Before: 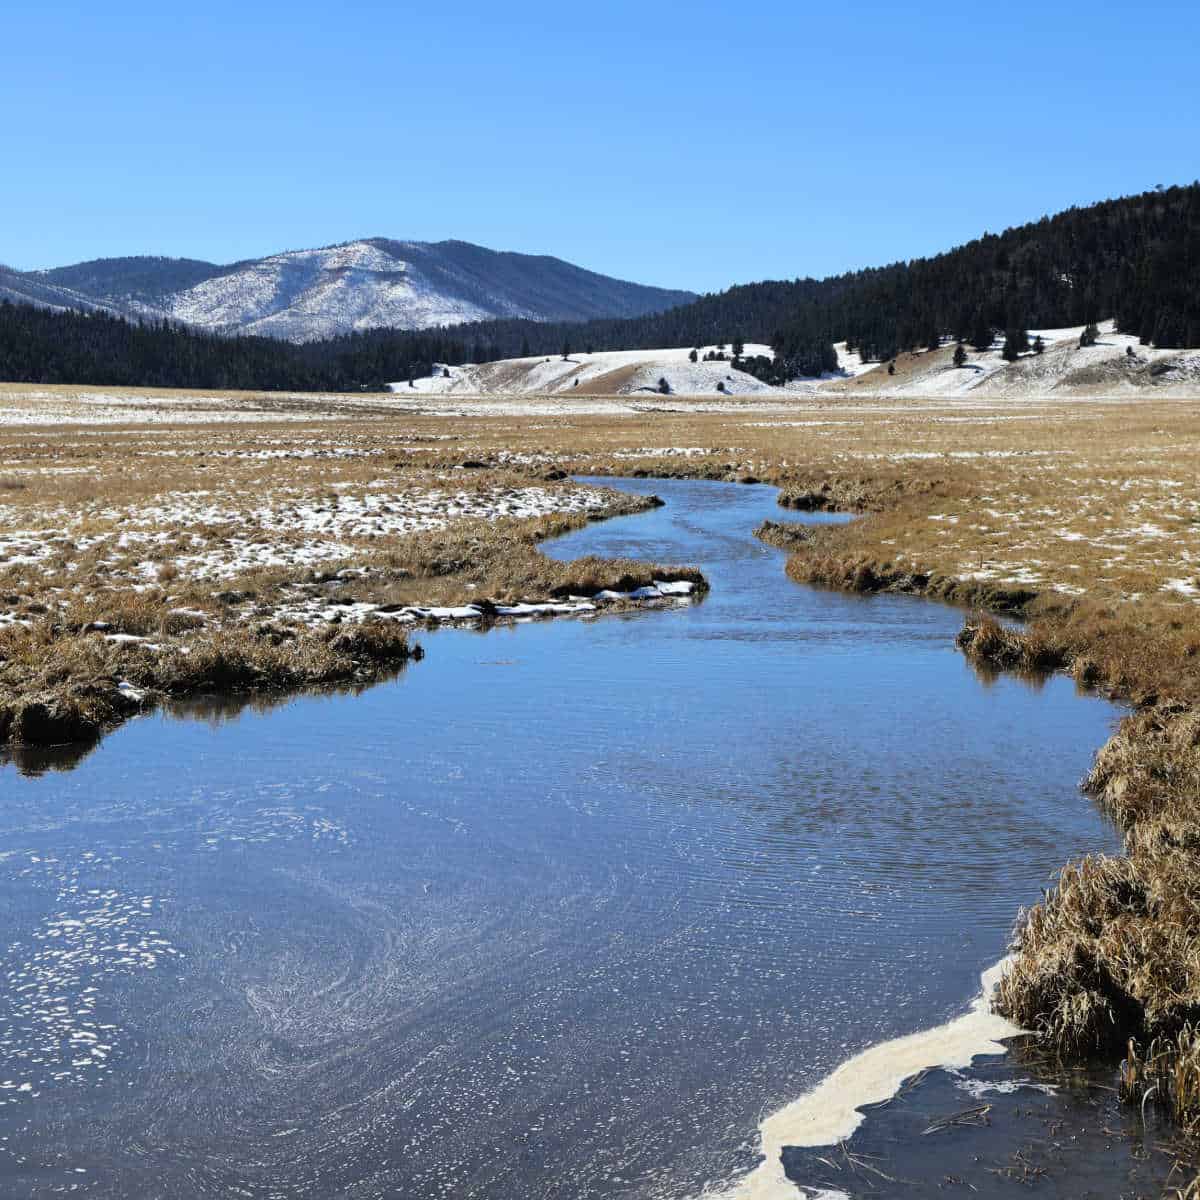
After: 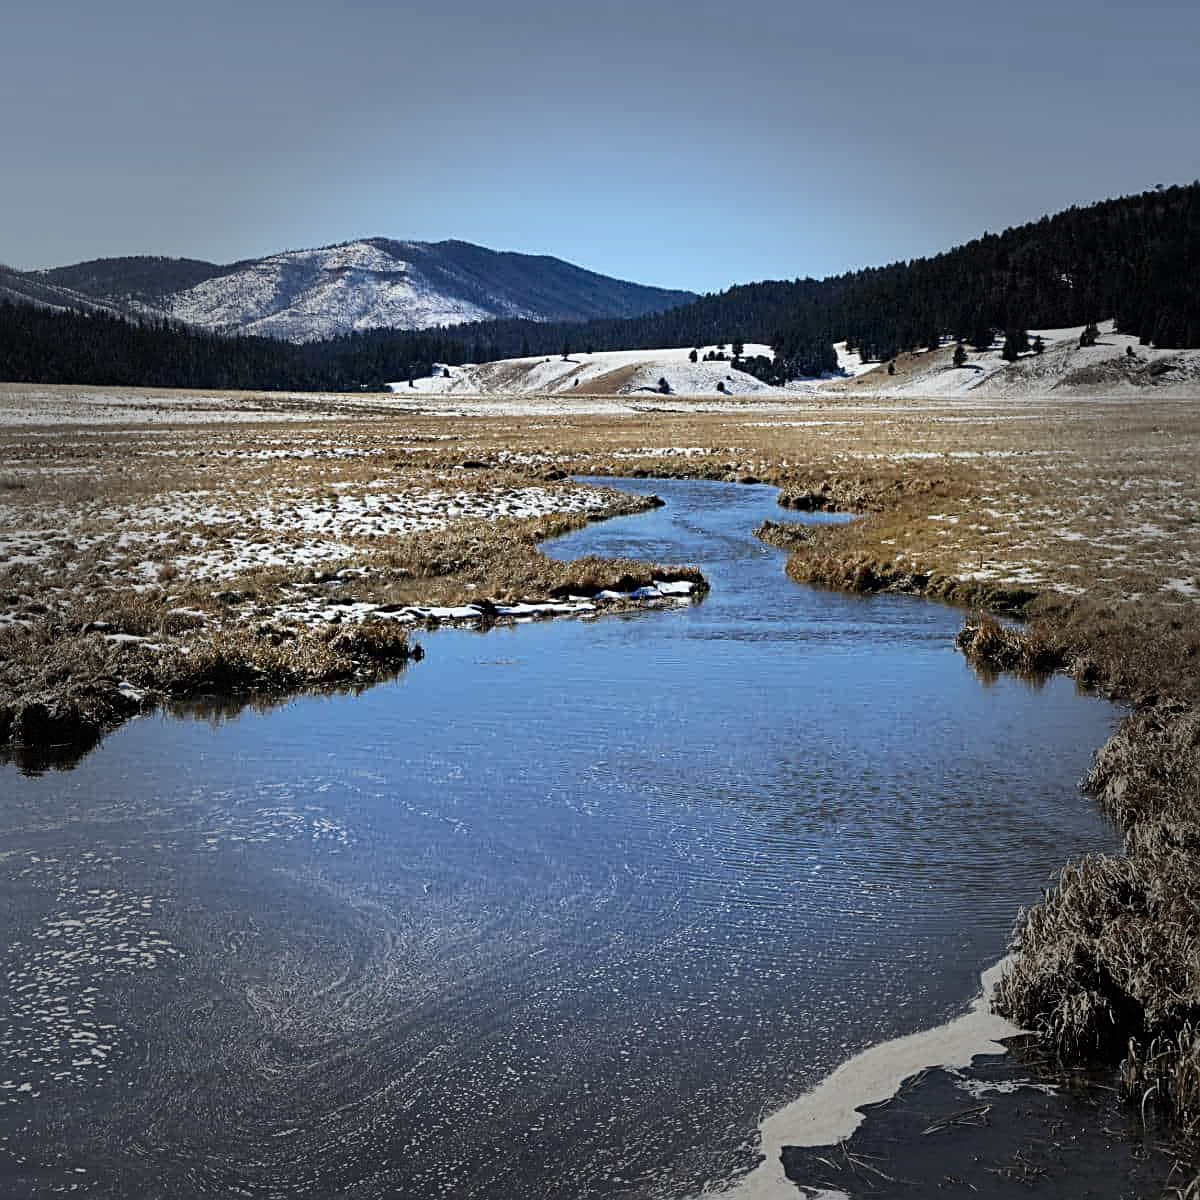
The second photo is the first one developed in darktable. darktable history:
sharpen: radius 2.538, amount 0.634
vignetting: fall-off start 48.35%, automatic ratio true, width/height ratio 1.29, dithering 8-bit output
contrast brightness saturation: contrast 0.276
tone equalizer: -8 EV 0.252 EV, -7 EV 0.425 EV, -6 EV 0.447 EV, -5 EV 0.281 EV, -3 EV -0.246 EV, -2 EV -0.406 EV, -1 EV -0.424 EV, +0 EV -0.268 EV, edges refinement/feathering 500, mask exposure compensation -1.57 EV, preserve details no
